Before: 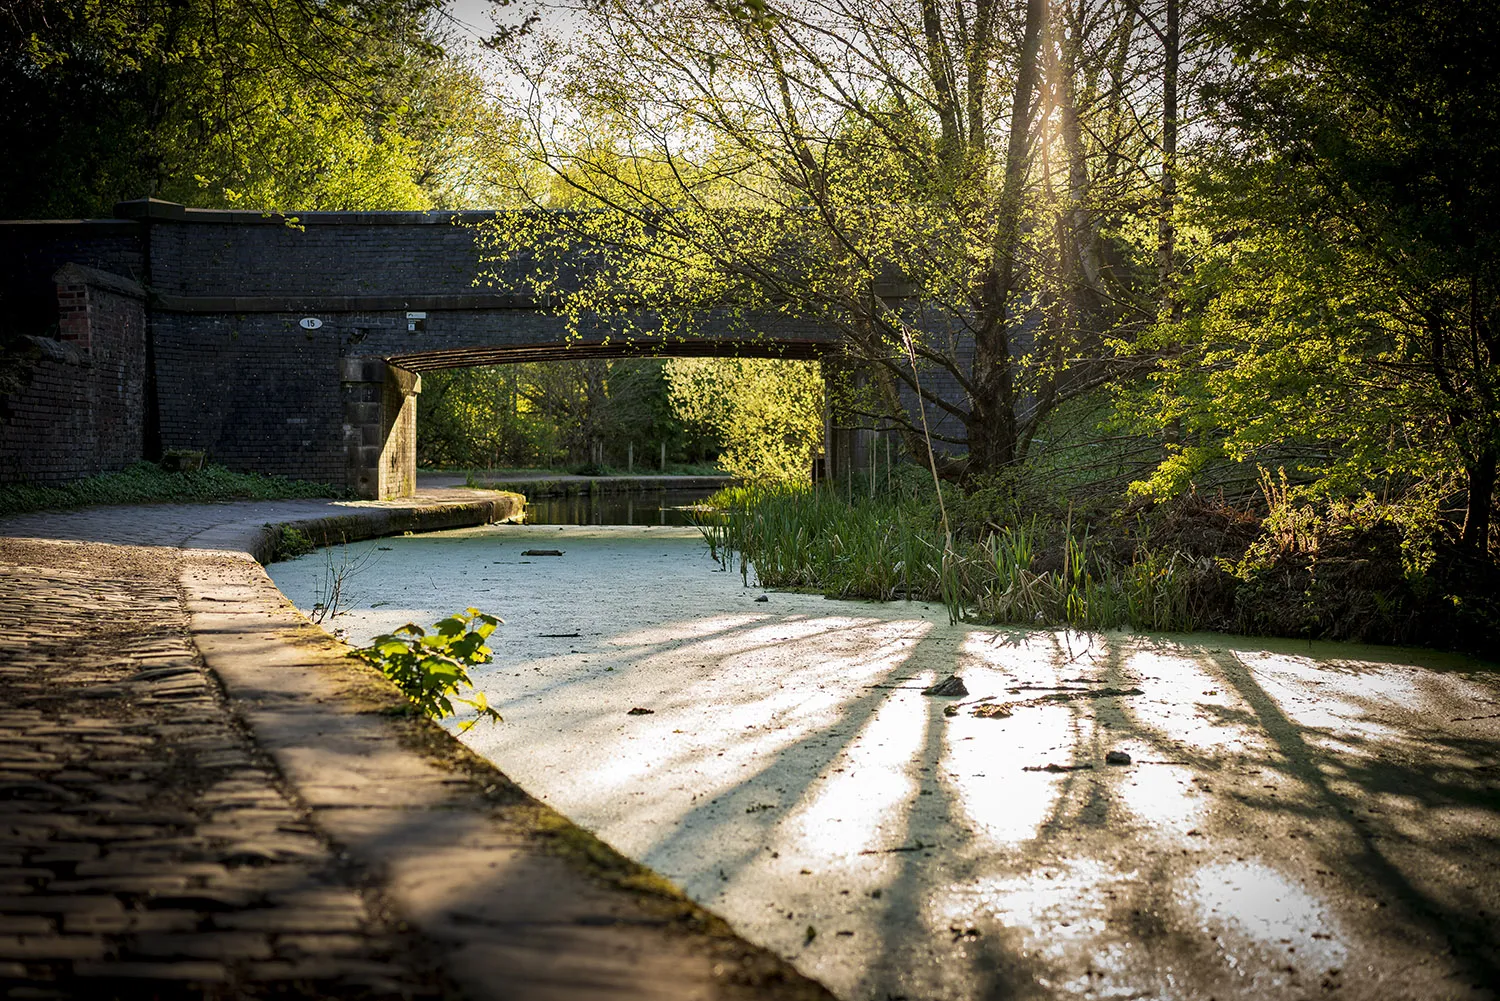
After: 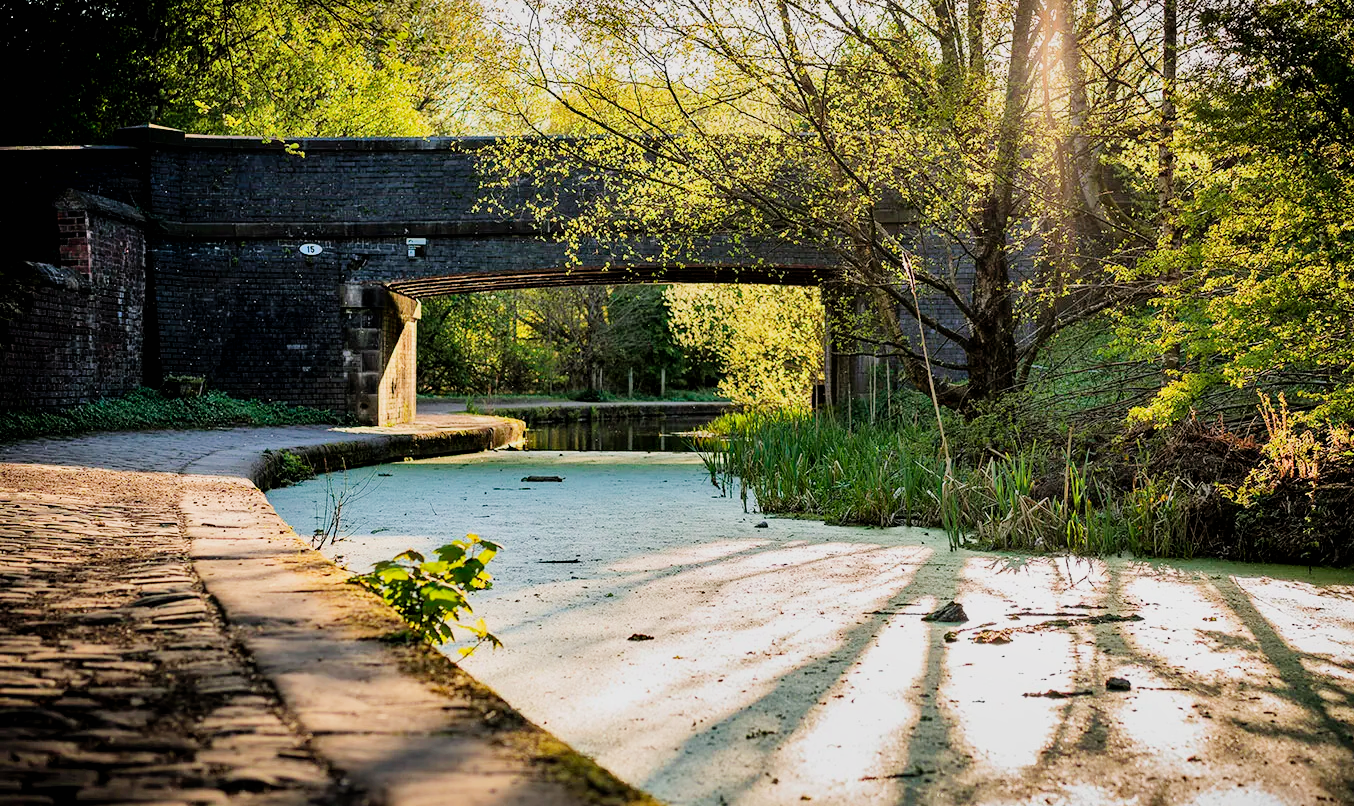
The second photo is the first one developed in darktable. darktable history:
exposure: exposure 0.741 EV, compensate highlight preservation false
filmic rgb: black relative exposure -7.65 EV, white relative exposure 4.56 EV, hardness 3.61, iterations of high-quality reconstruction 0
crop: top 7.43%, right 9.696%, bottom 11.969%
shadows and highlights: soften with gaussian
